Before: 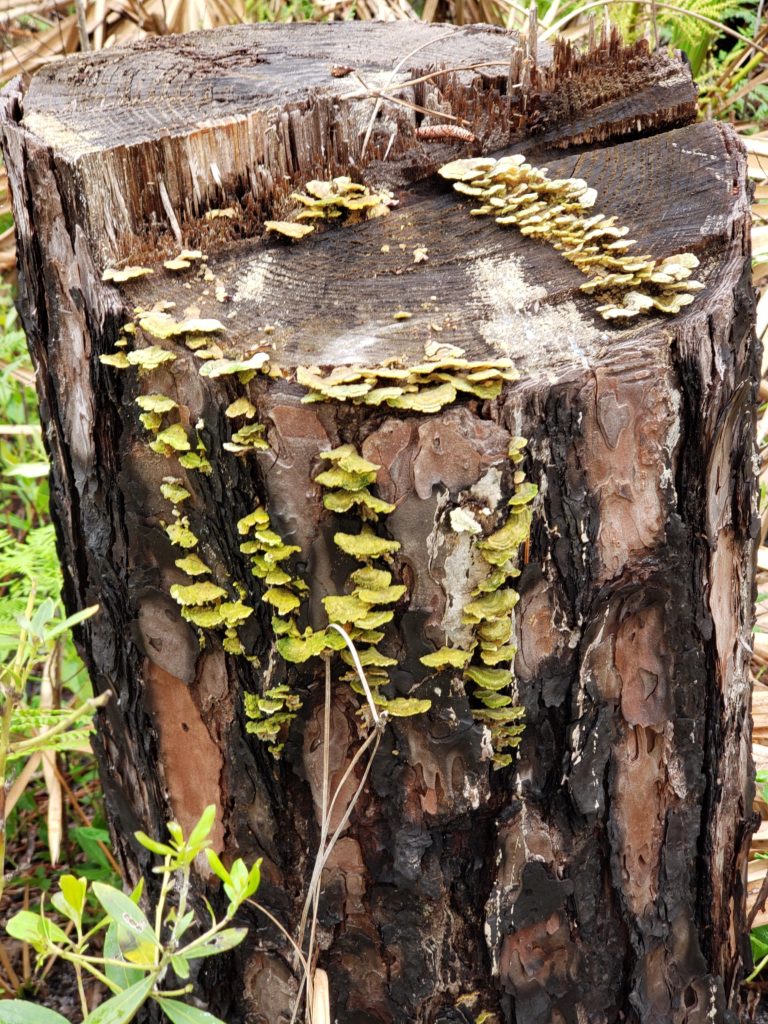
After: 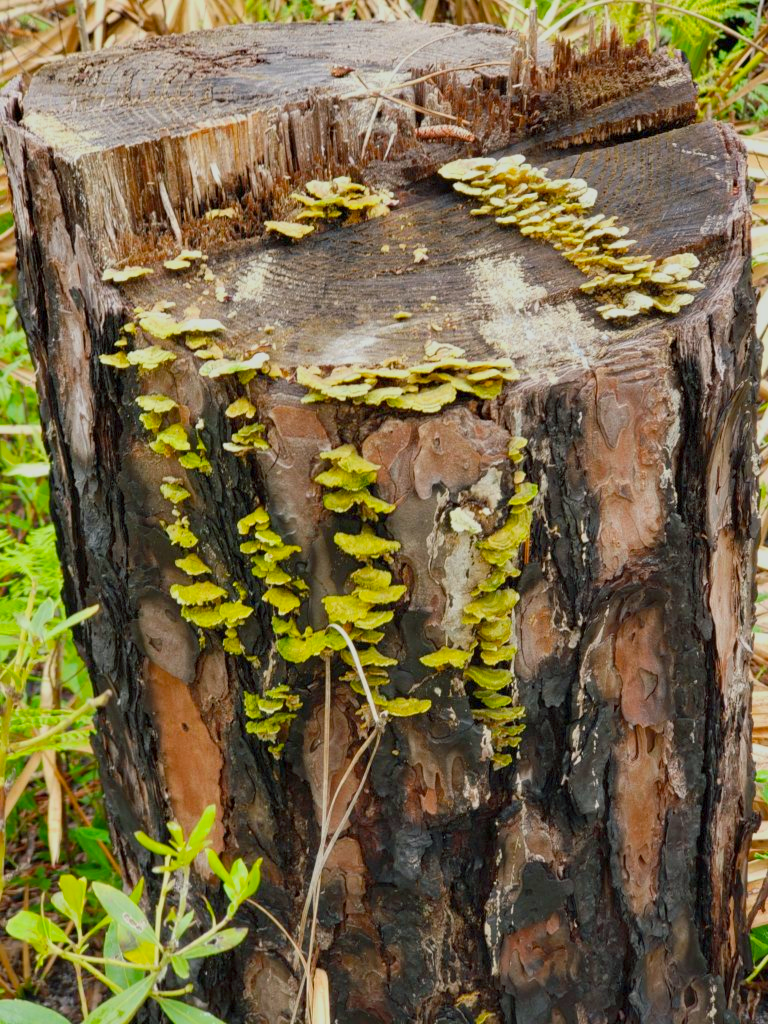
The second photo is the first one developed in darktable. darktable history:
color balance rgb: shadows lift › luminance -7.525%, shadows lift › chroma 2.244%, shadows lift › hue 162.56°, linear chroma grading › global chroma 7.771%, perceptual saturation grading › global saturation 25.564%, contrast -20.465%
color correction: highlights a* -2.5, highlights b* 2.31
